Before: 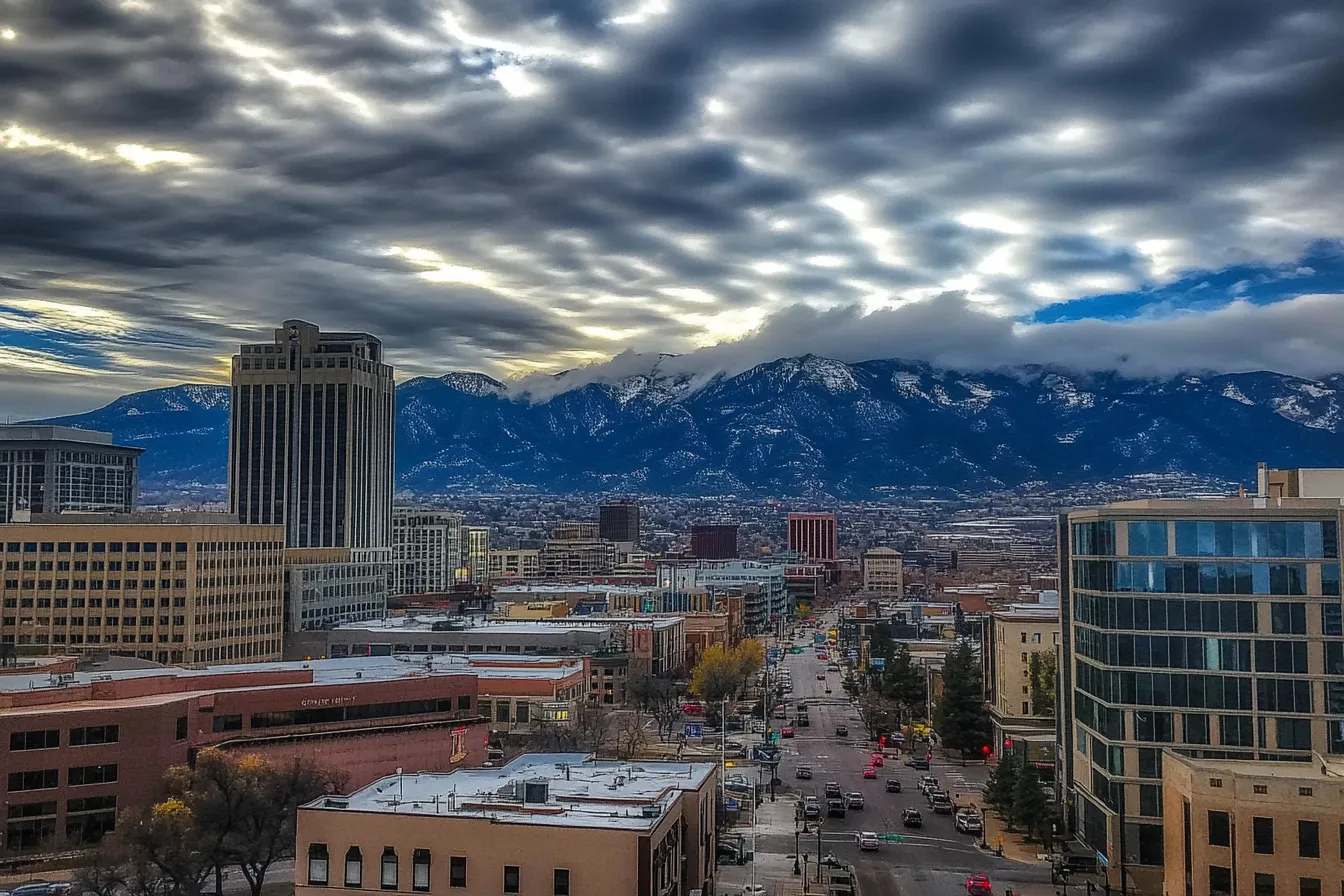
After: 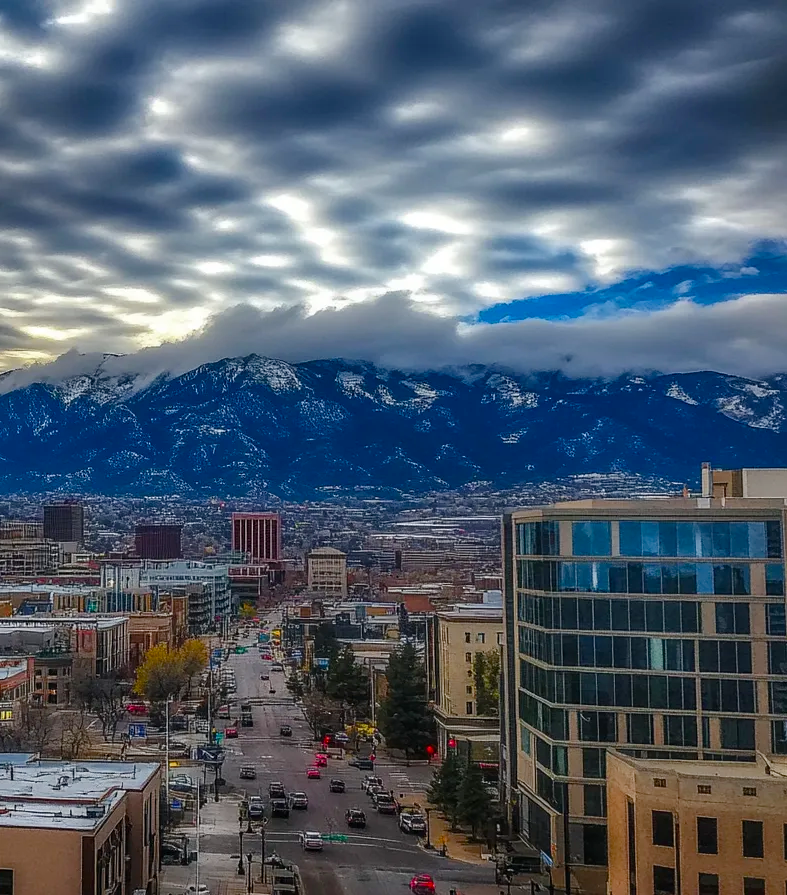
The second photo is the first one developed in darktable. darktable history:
crop: left 41.402%
color balance rgb: perceptual saturation grading › global saturation 20%, perceptual saturation grading › highlights -25%, perceptual saturation grading › shadows 25%
base curve: curves: ch0 [(0, 0) (0.297, 0.298) (1, 1)], preserve colors none
